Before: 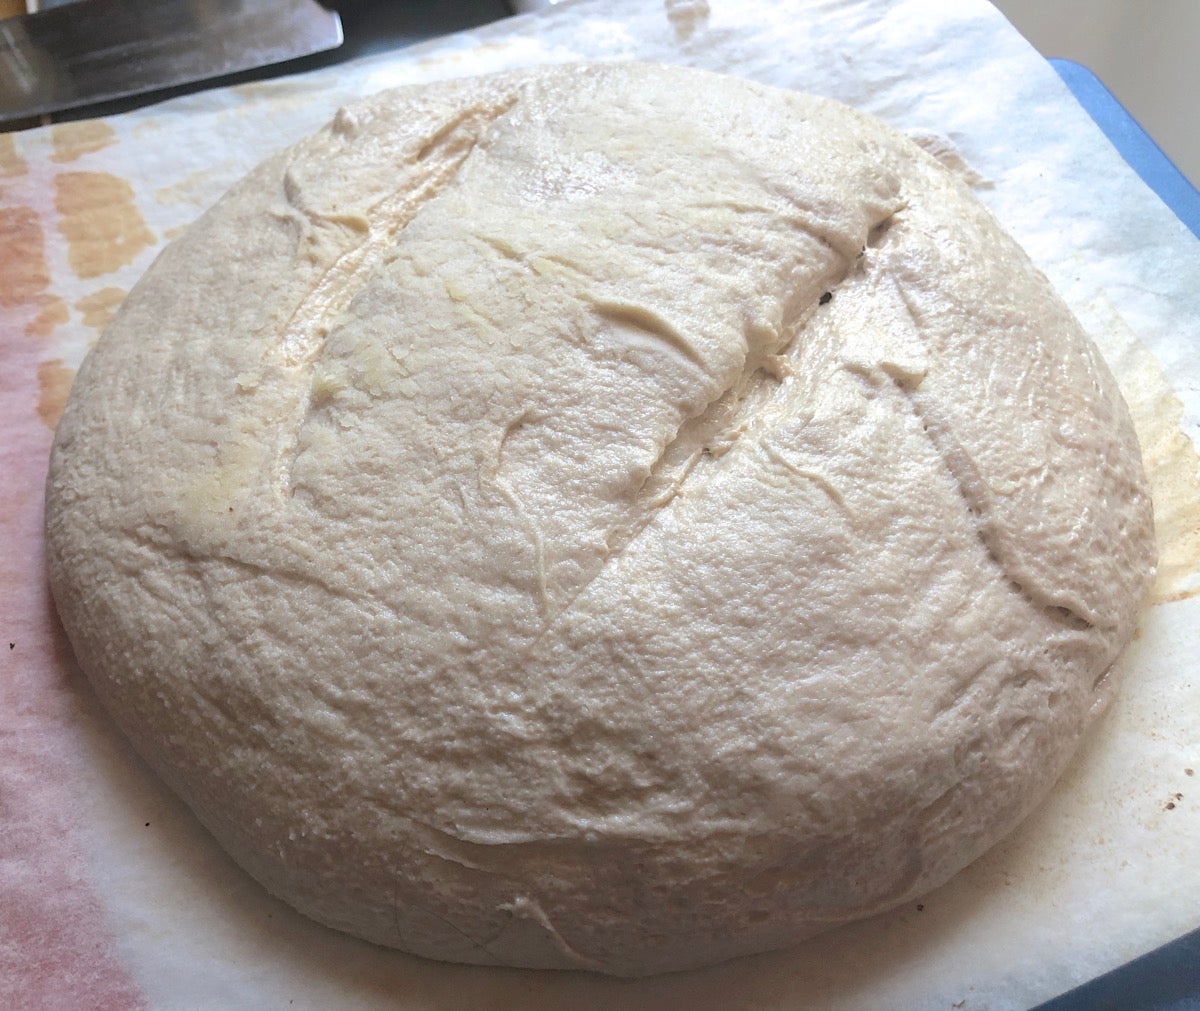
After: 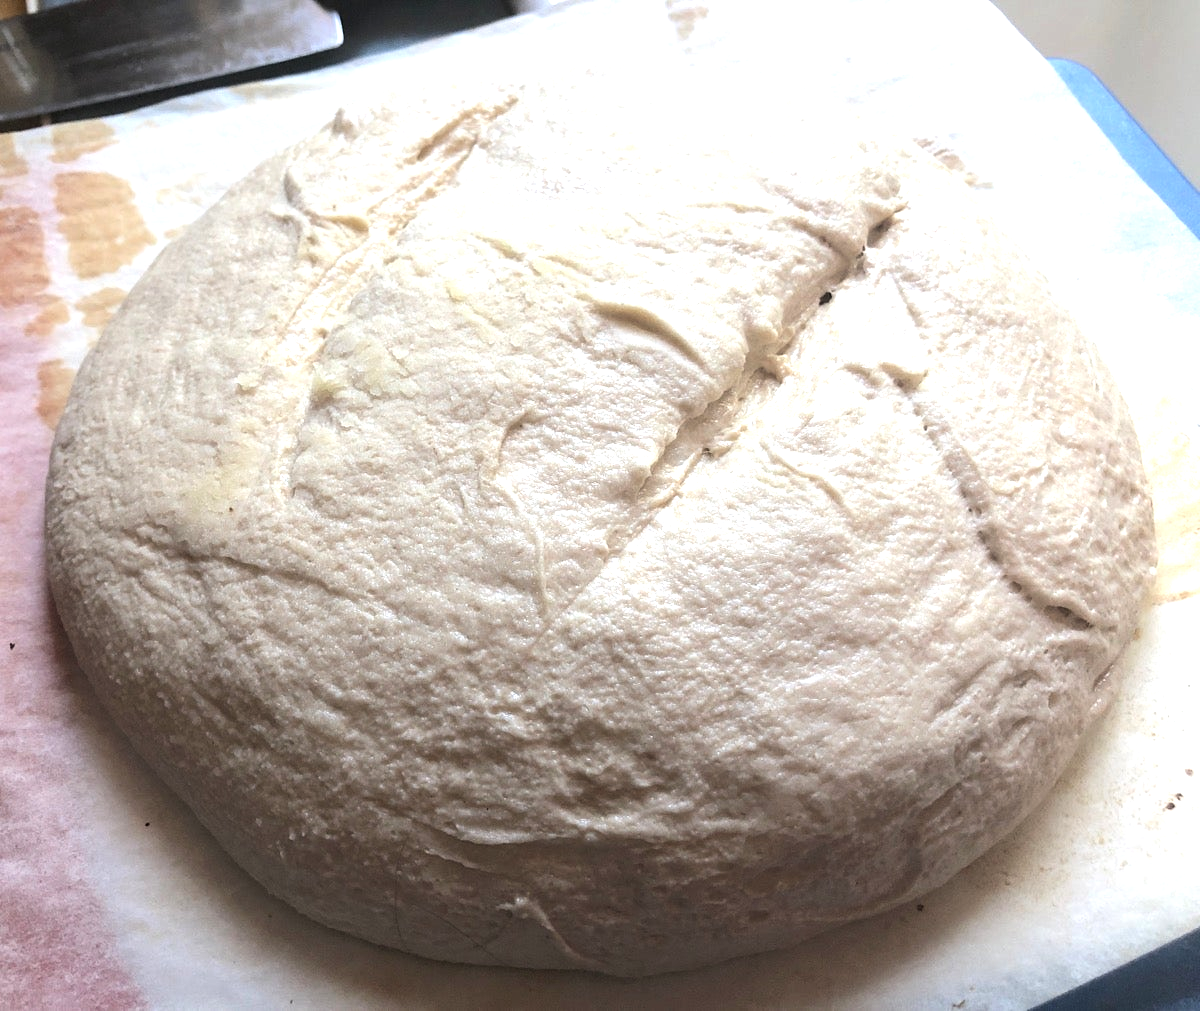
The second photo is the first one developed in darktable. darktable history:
tone equalizer: -8 EV -0.776 EV, -7 EV -0.718 EV, -6 EV -0.585 EV, -5 EV -0.366 EV, -3 EV 0.378 EV, -2 EV 0.6 EV, -1 EV 0.692 EV, +0 EV 0.721 EV, edges refinement/feathering 500, mask exposure compensation -1.57 EV, preserve details no
